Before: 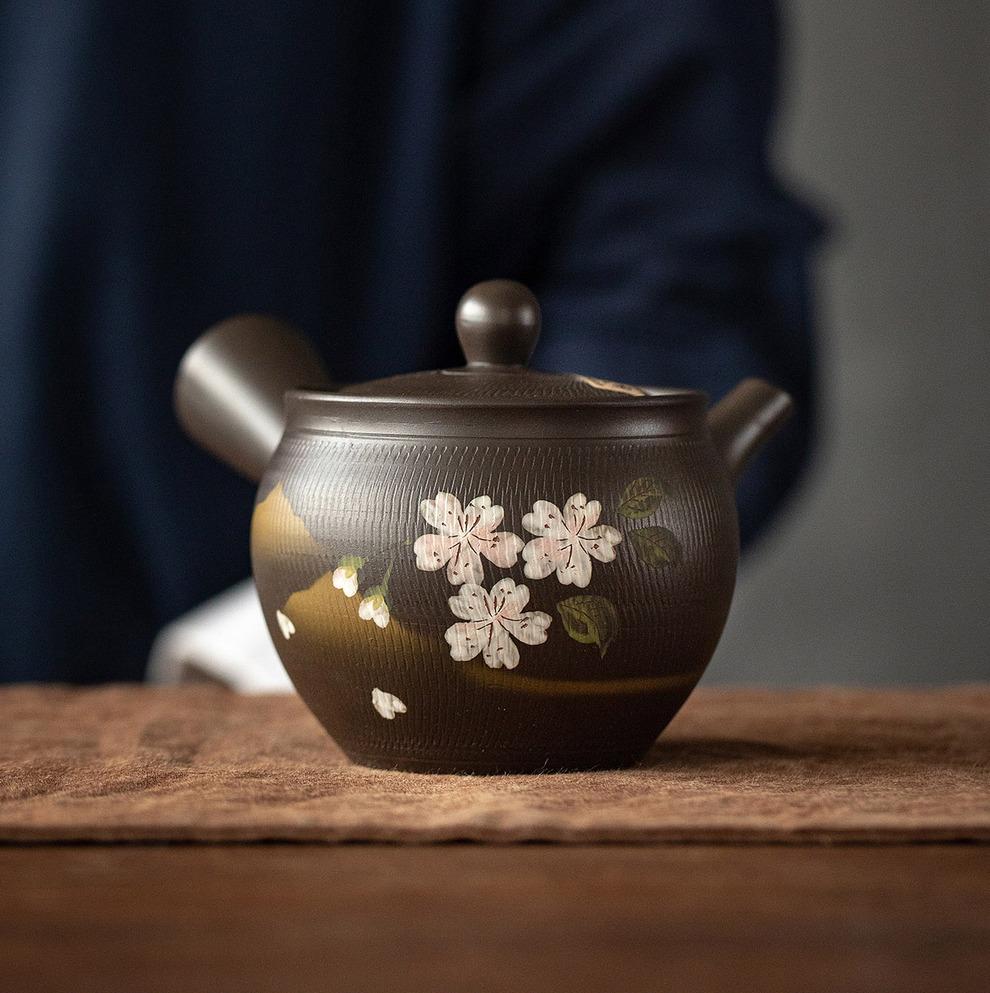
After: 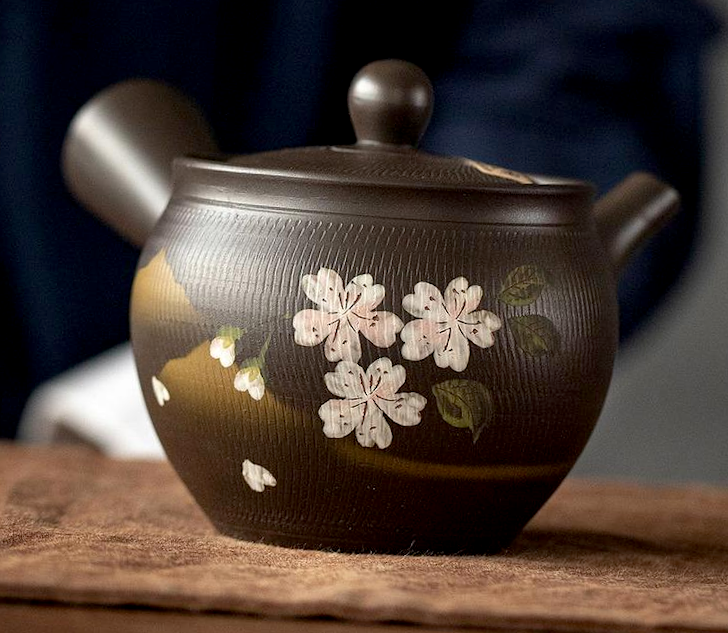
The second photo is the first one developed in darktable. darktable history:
crop and rotate: angle -3.37°, left 9.79%, top 20.73%, right 12.42%, bottom 11.82%
exposure: black level correction 0.005, exposure 0.014 EV, compensate highlight preservation false
